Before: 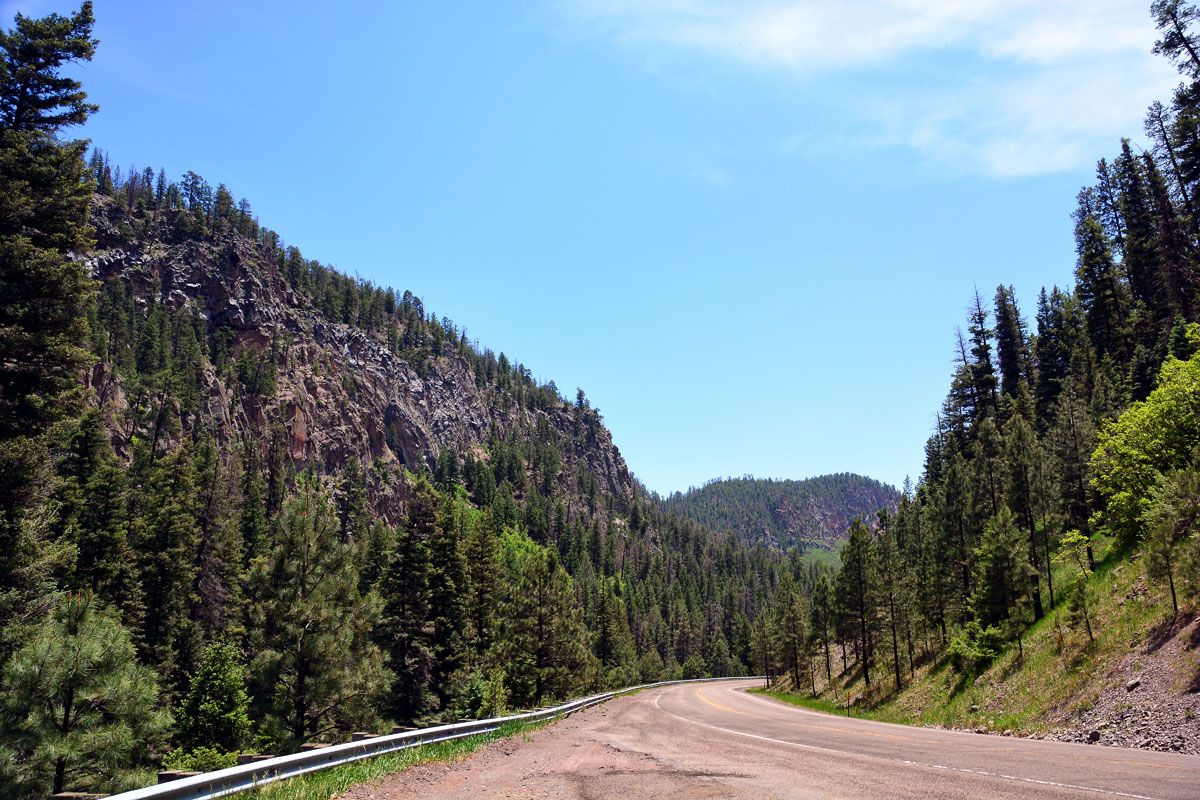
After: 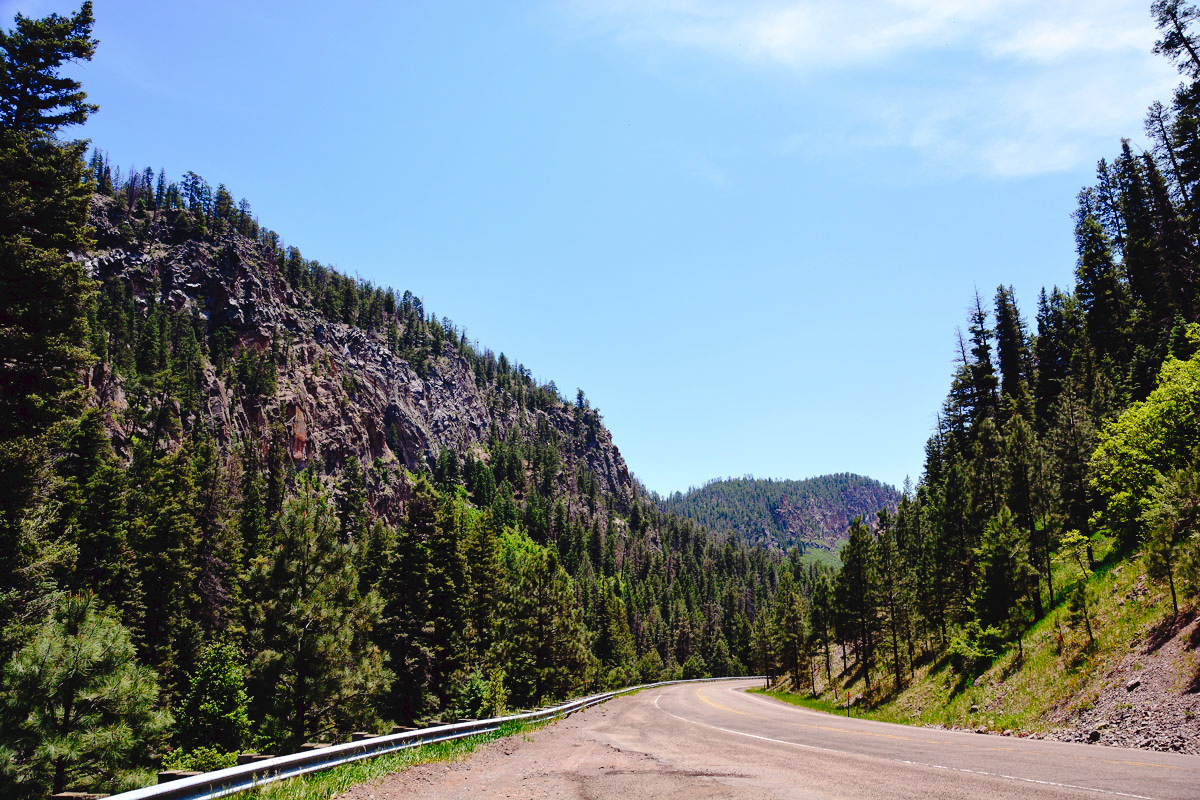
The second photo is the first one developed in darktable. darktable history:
tone curve: curves: ch0 [(0, 0) (0.003, 0.041) (0.011, 0.042) (0.025, 0.041) (0.044, 0.043) (0.069, 0.048) (0.1, 0.059) (0.136, 0.079) (0.177, 0.107) (0.224, 0.152) (0.277, 0.235) (0.335, 0.331) (0.399, 0.427) (0.468, 0.512) (0.543, 0.595) (0.623, 0.668) (0.709, 0.736) (0.801, 0.813) (0.898, 0.891) (1, 1)], preserve colors none
